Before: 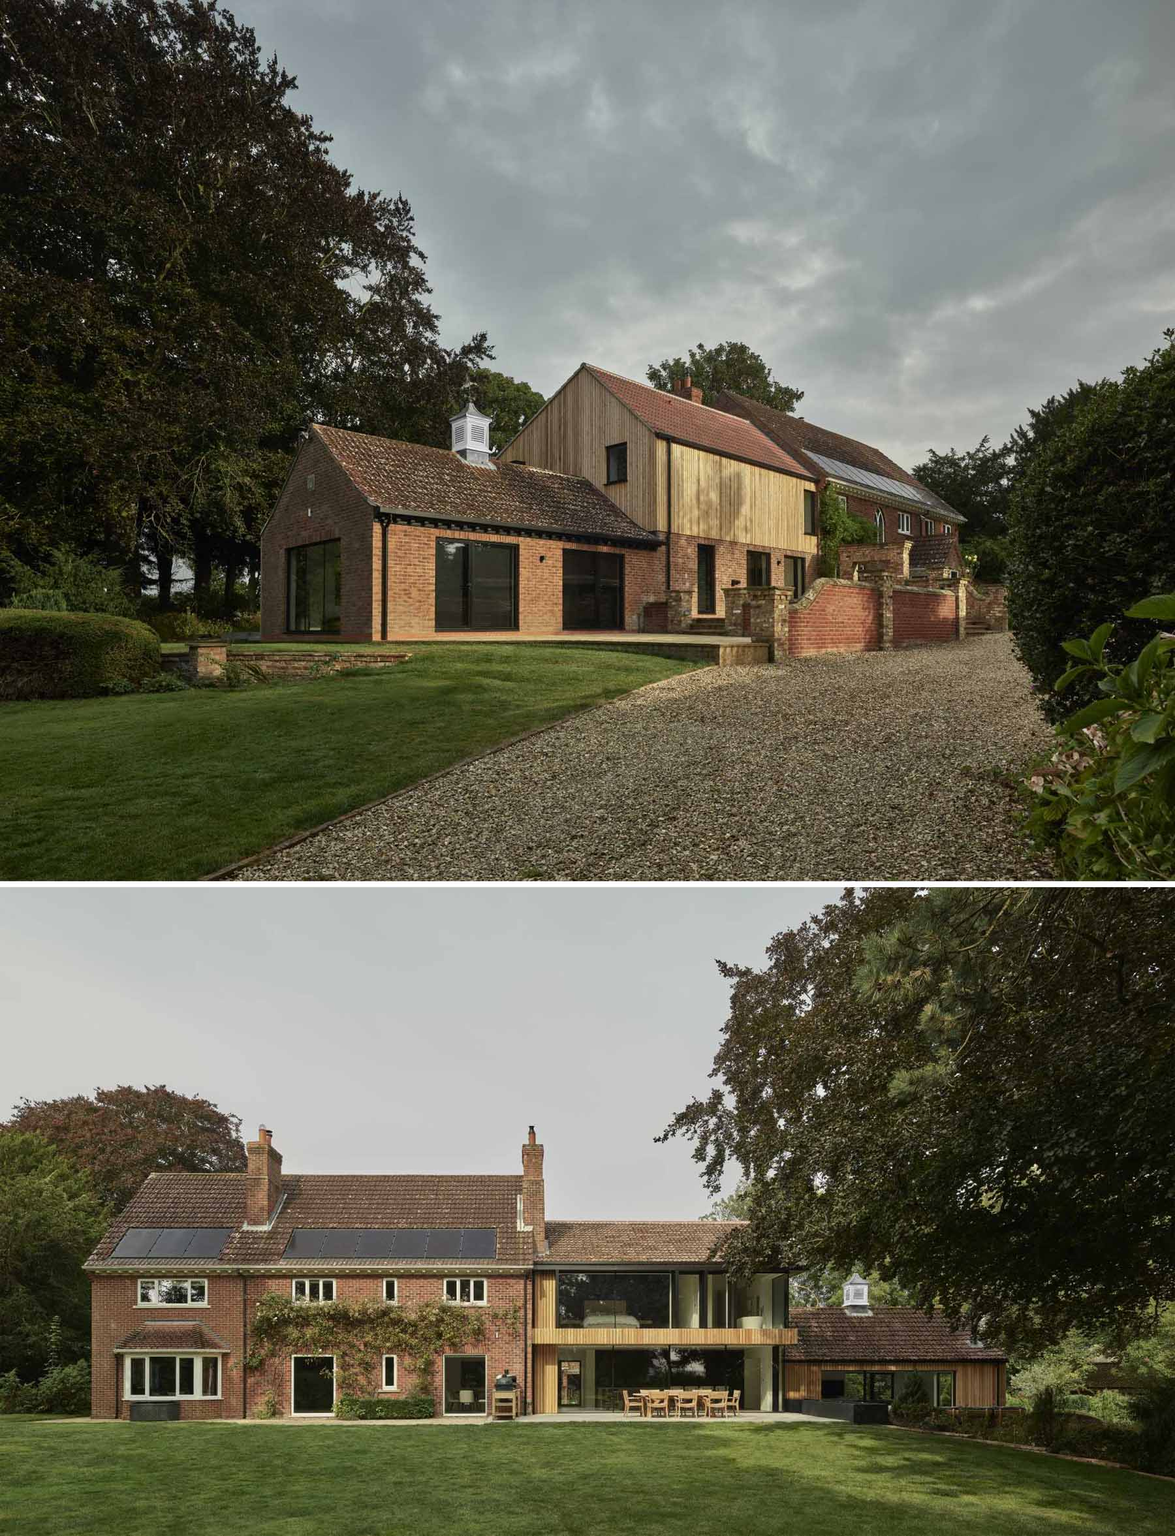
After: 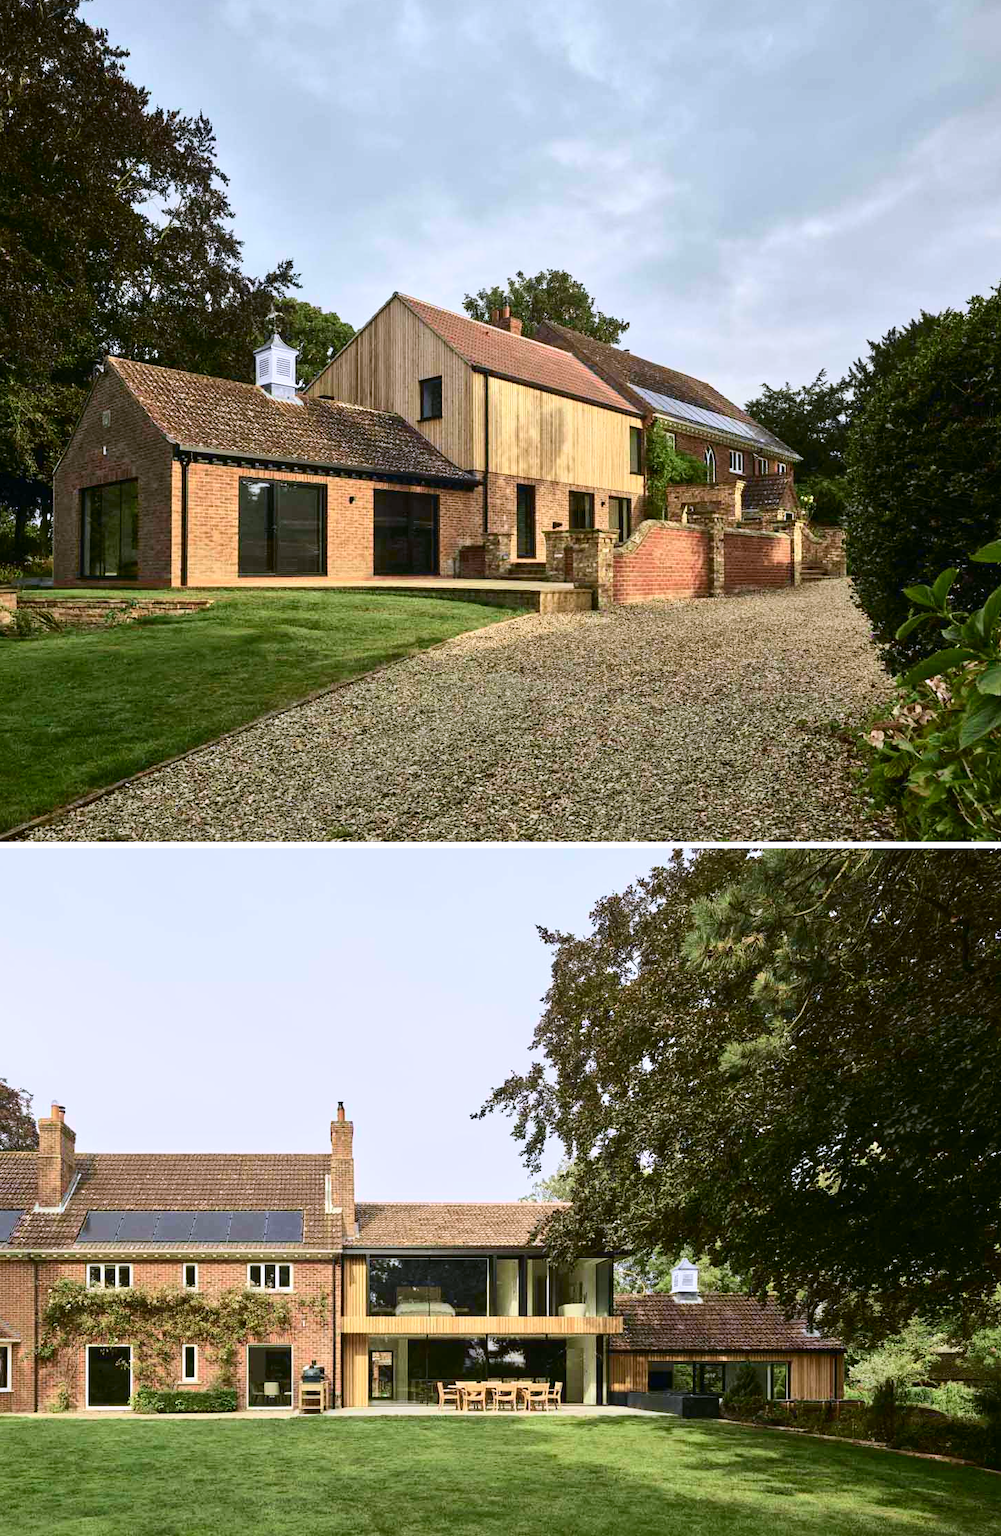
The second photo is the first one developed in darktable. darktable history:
tone curve: curves: ch0 [(0, 0) (0.114, 0.083) (0.291, 0.3) (0.447, 0.535) (0.602, 0.712) (0.772, 0.864) (0.999, 0.978)]; ch1 [(0, 0) (0.389, 0.352) (0.458, 0.433) (0.486, 0.474) (0.509, 0.505) (0.535, 0.541) (0.555, 0.557) (0.677, 0.724) (1, 1)]; ch2 [(0, 0) (0.369, 0.388) (0.449, 0.431) (0.501, 0.5) (0.528, 0.552) (0.561, 0.596) (0.697, 0.721) (1, 1)], color space Lab, independent channels, preserve colors none
white balance: red 1.004, blue 1.096
crop and rotate: left 17.959%, top 5.771%, right 1.742%
exposure: exposure 0.426 EV, compensate highlight preservation false
